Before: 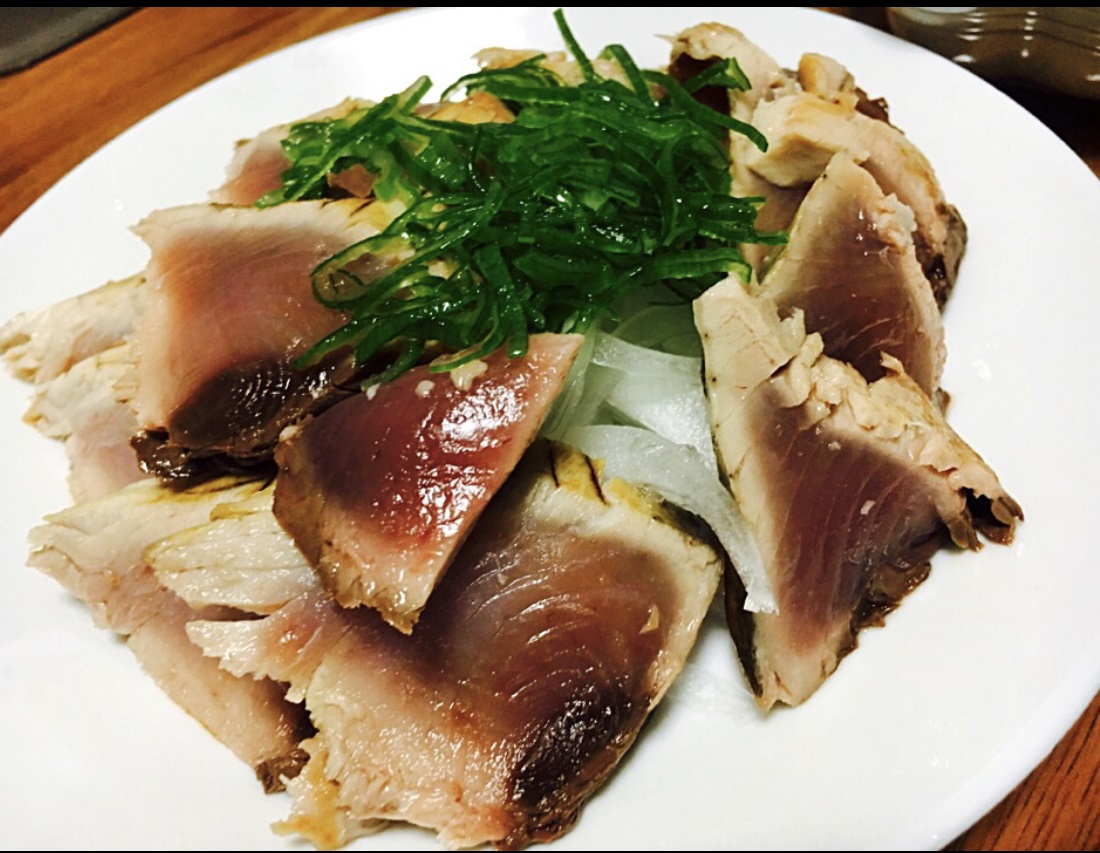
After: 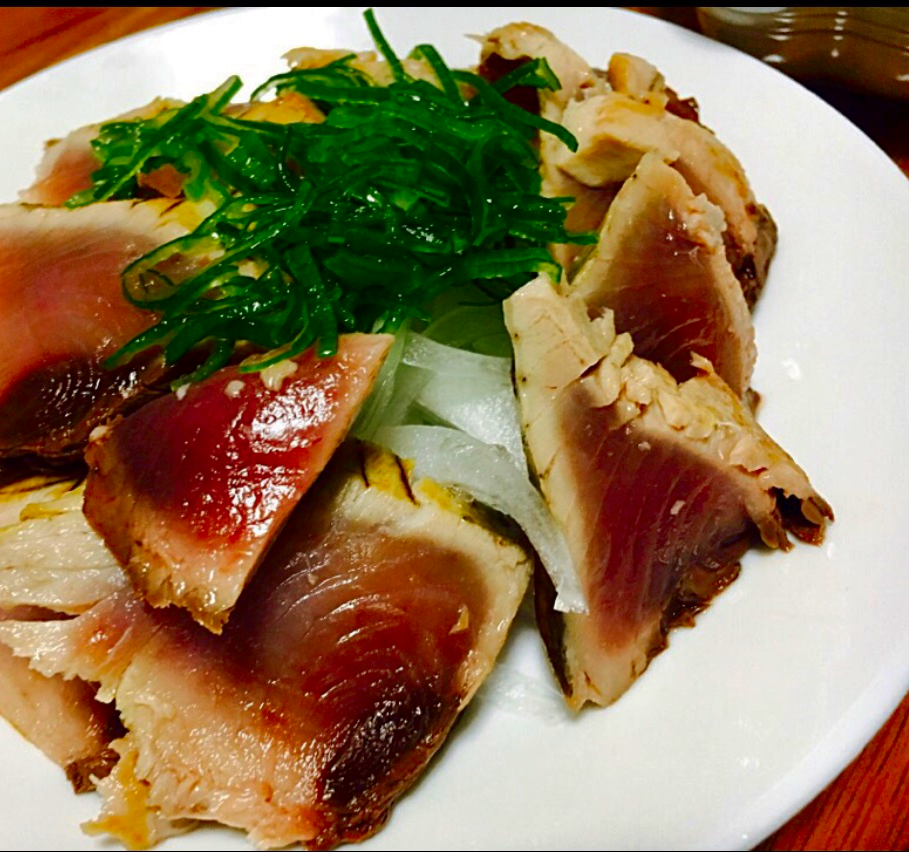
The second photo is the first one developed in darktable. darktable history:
crop: left 17.358%, bottom 0.019%
contrast brightness saturation: contrast 0.118, brightness -0.121, saturation 0.197
exposure: compensate exposure bias true, compensate highlight preservation false
shadows and highlights: on, module defaults
